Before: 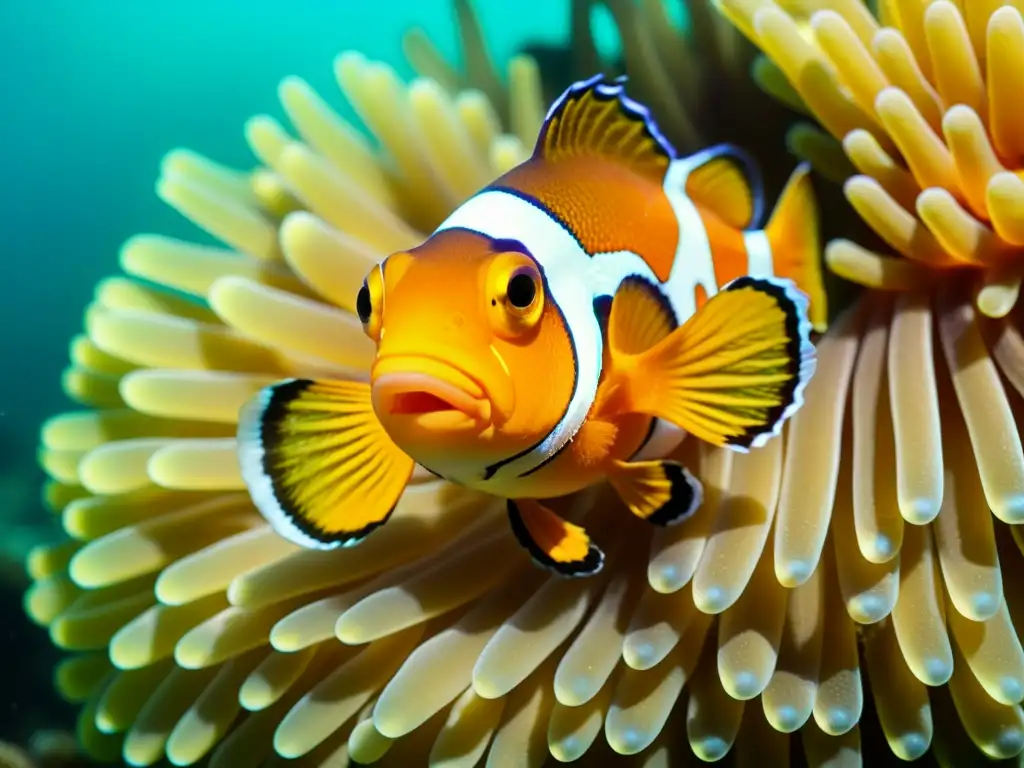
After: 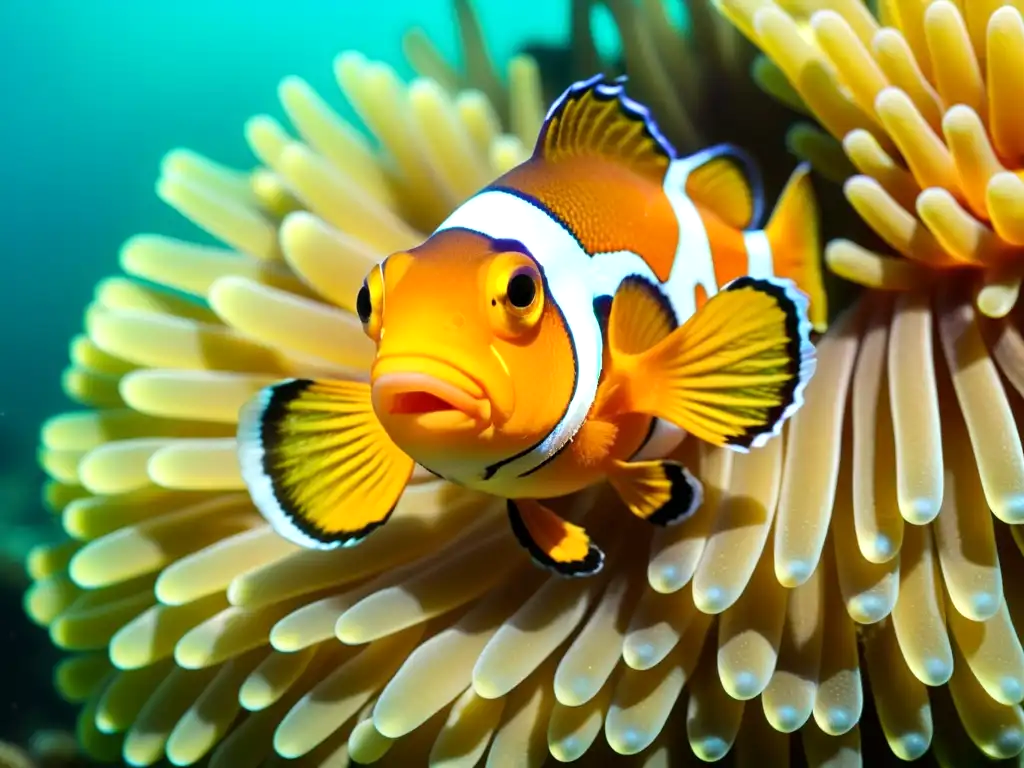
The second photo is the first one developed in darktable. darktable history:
exposure: exposure 0.207 EV, compensate exposure bias true, compensate highlight preservation false
